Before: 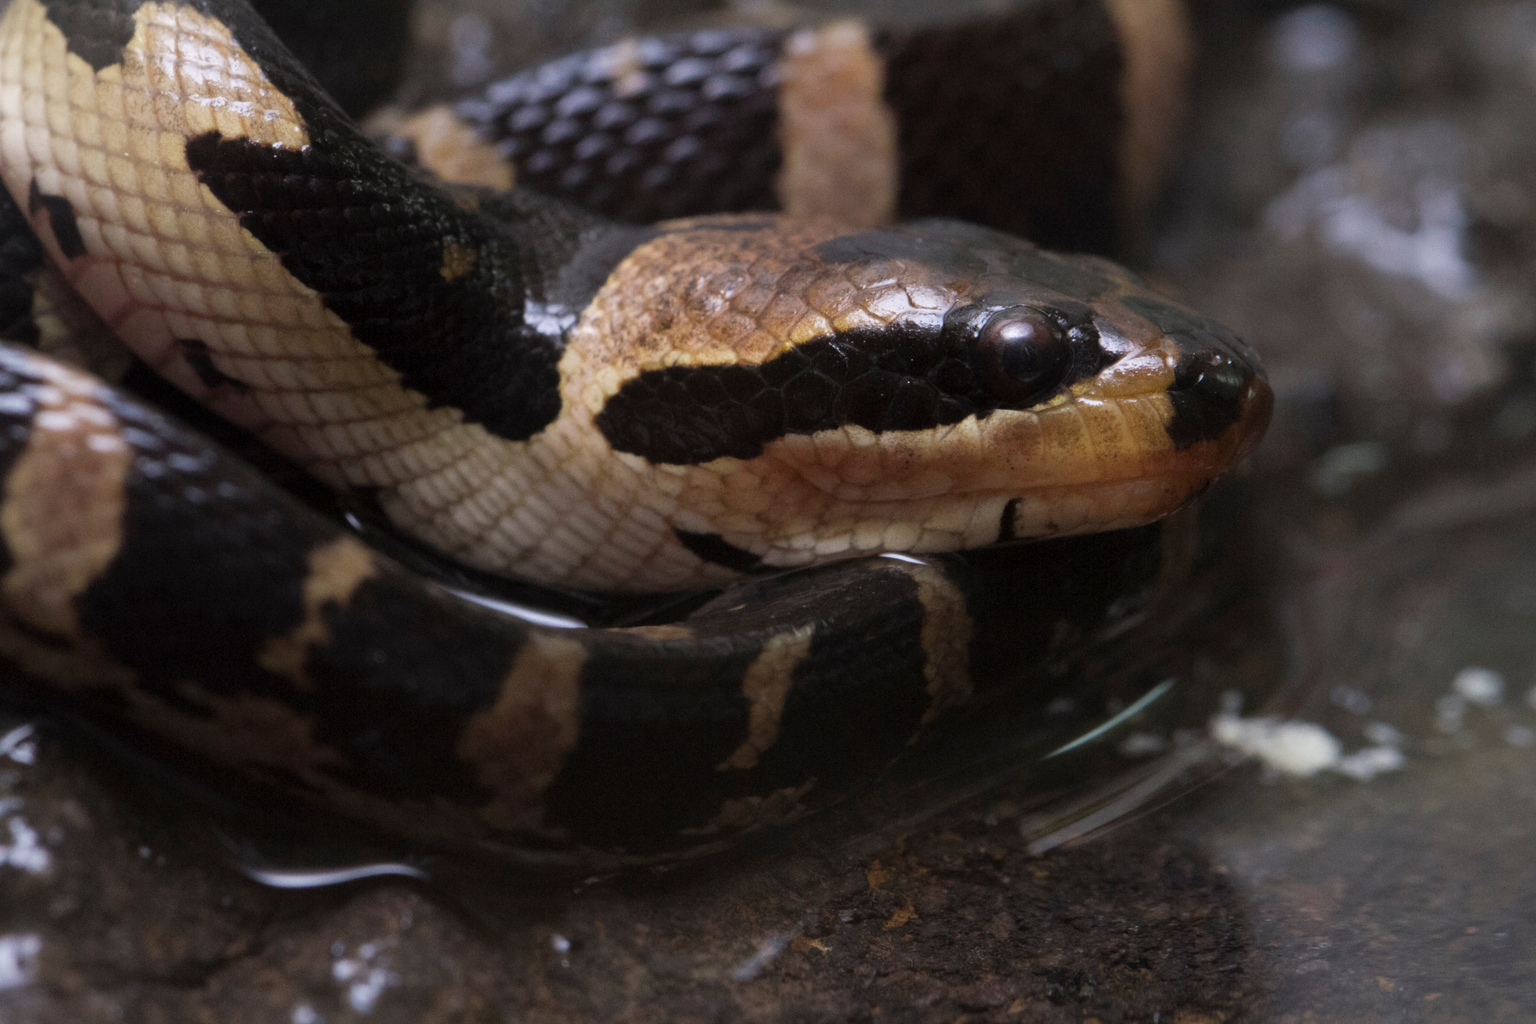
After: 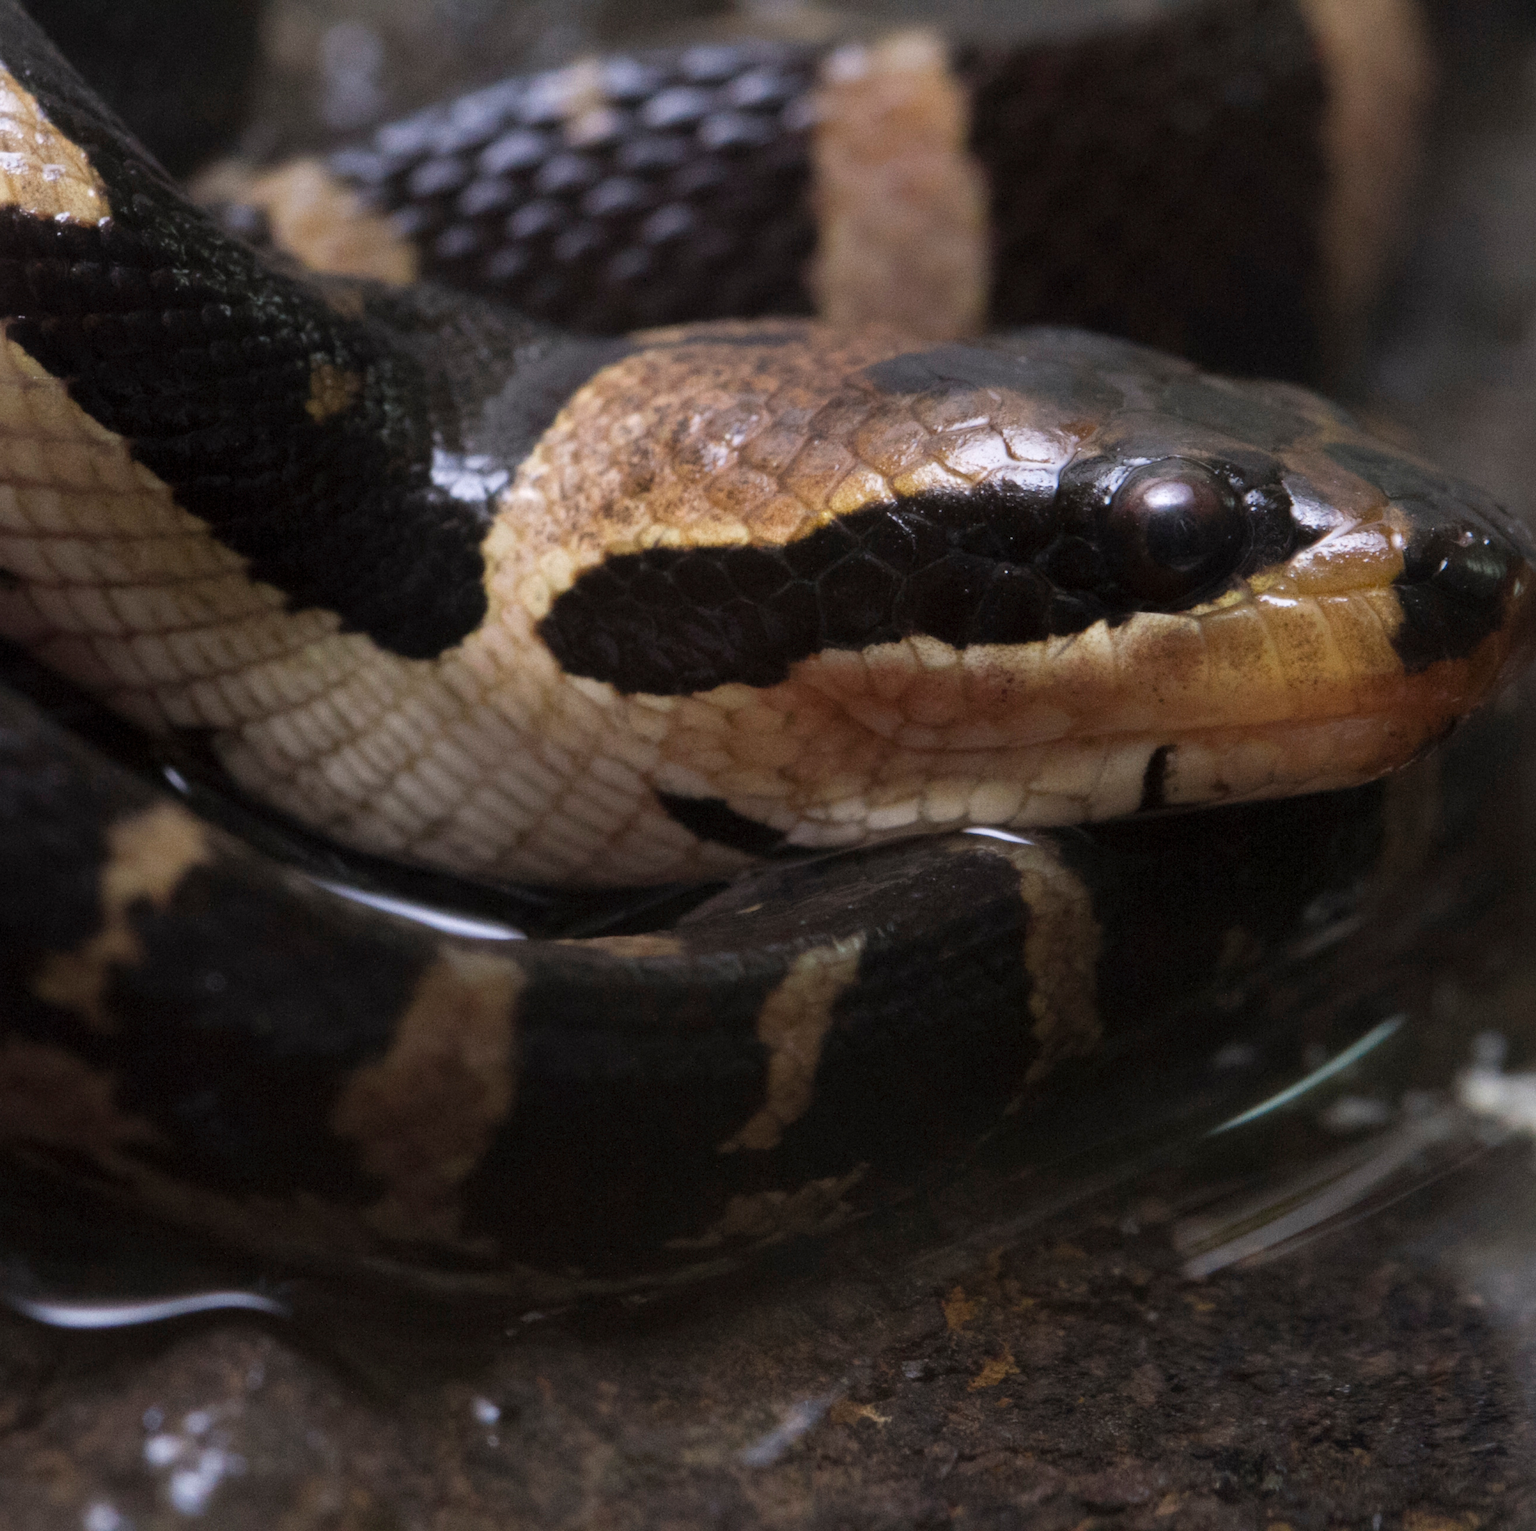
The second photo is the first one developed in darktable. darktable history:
exposure: exposure 0.123 EV, compensate highlight preservation false
crop: left 15.368%, right 17.745%
